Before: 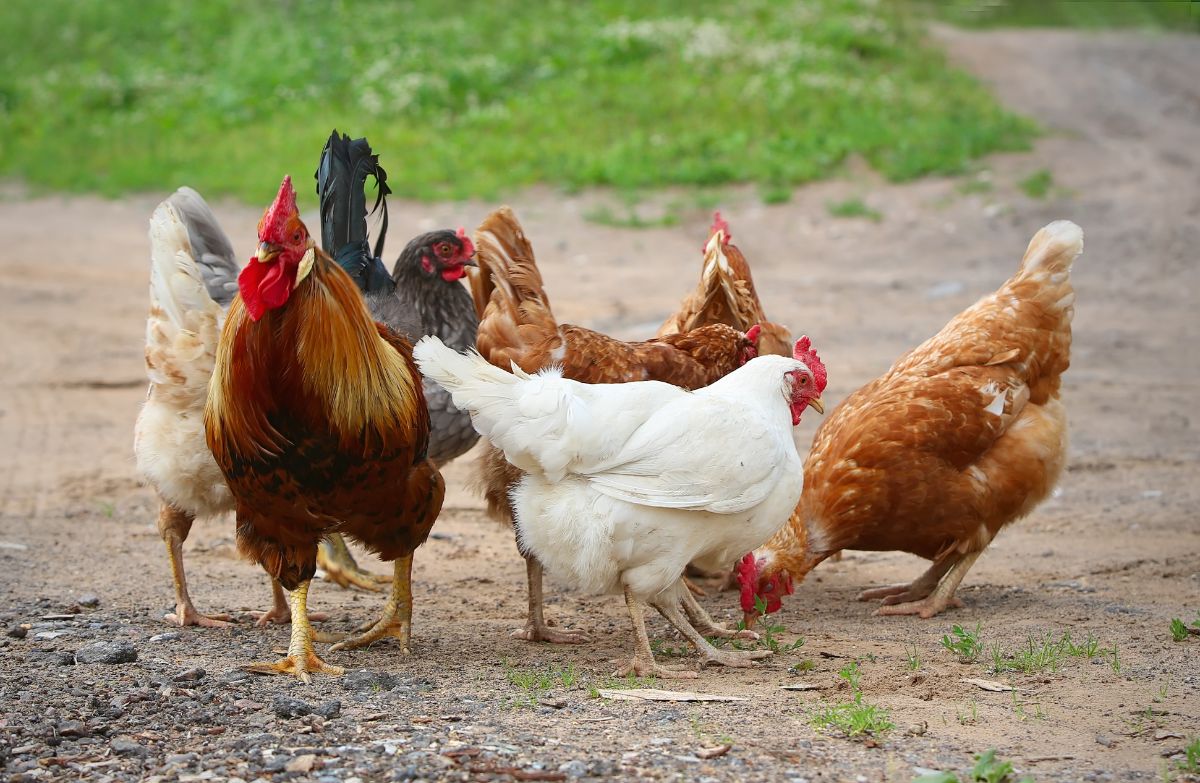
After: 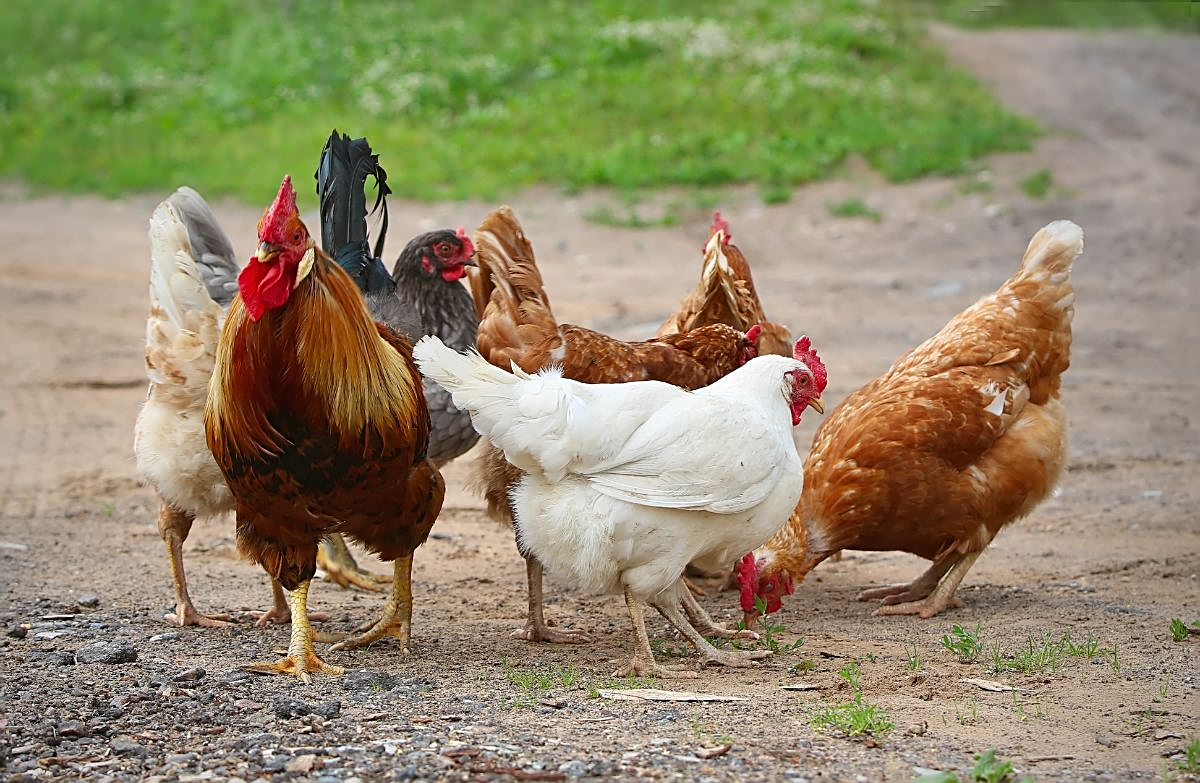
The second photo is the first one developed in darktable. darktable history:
shadows and highlights: low approximation 0.01, soften with gaussian
sharpen: on, module defaults
